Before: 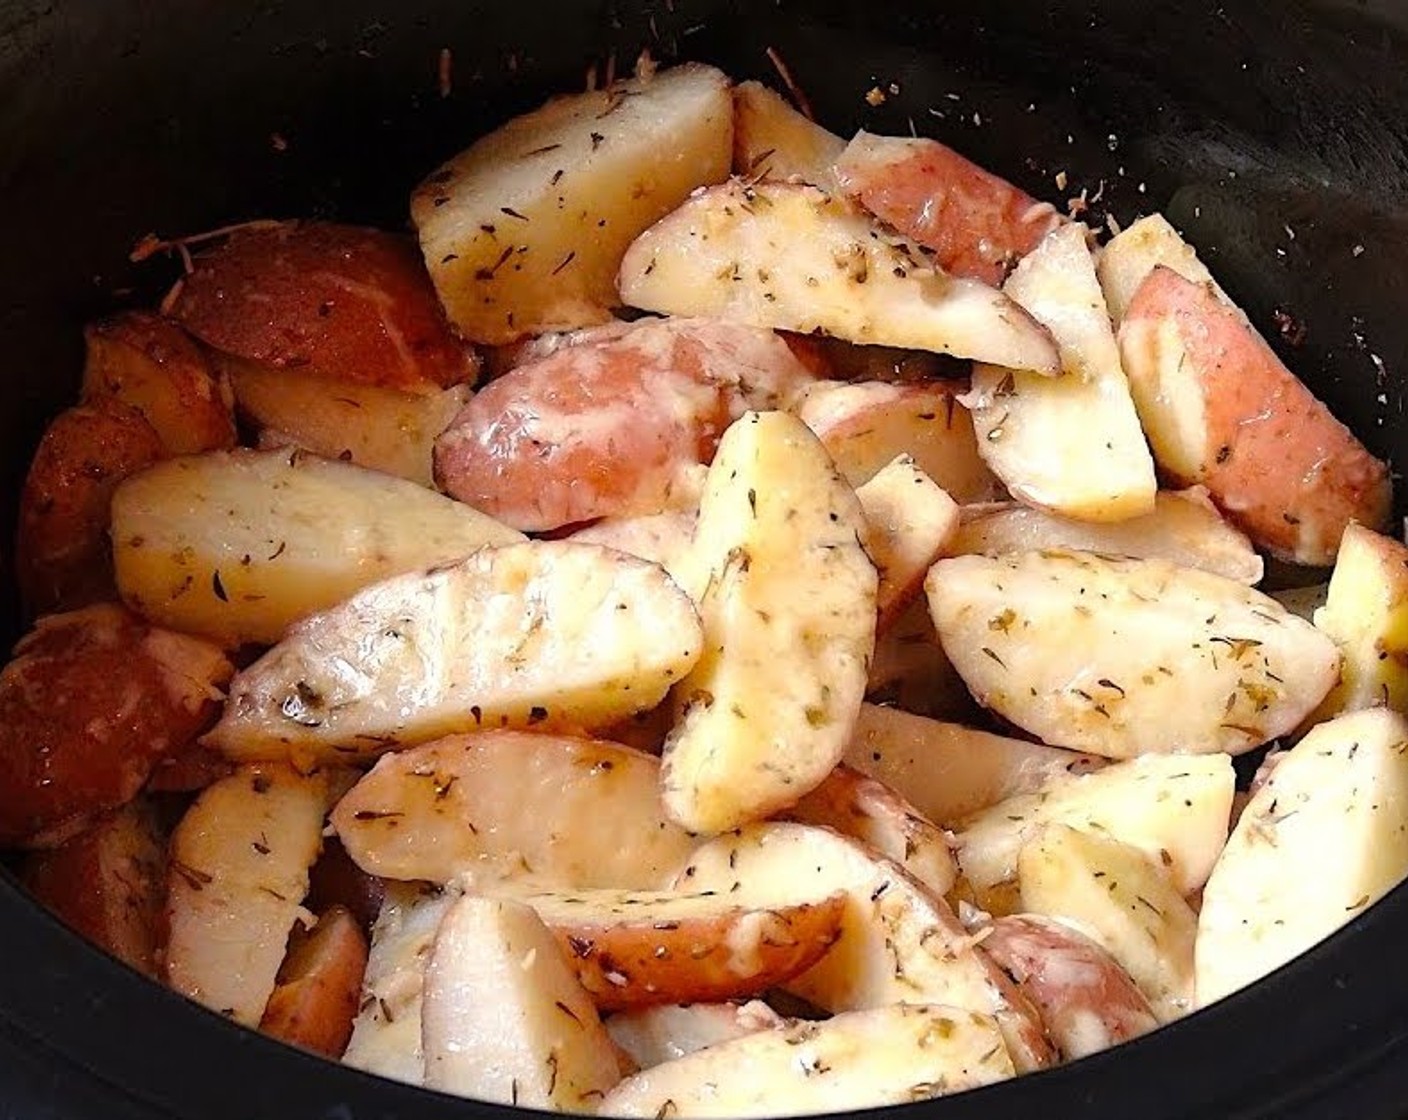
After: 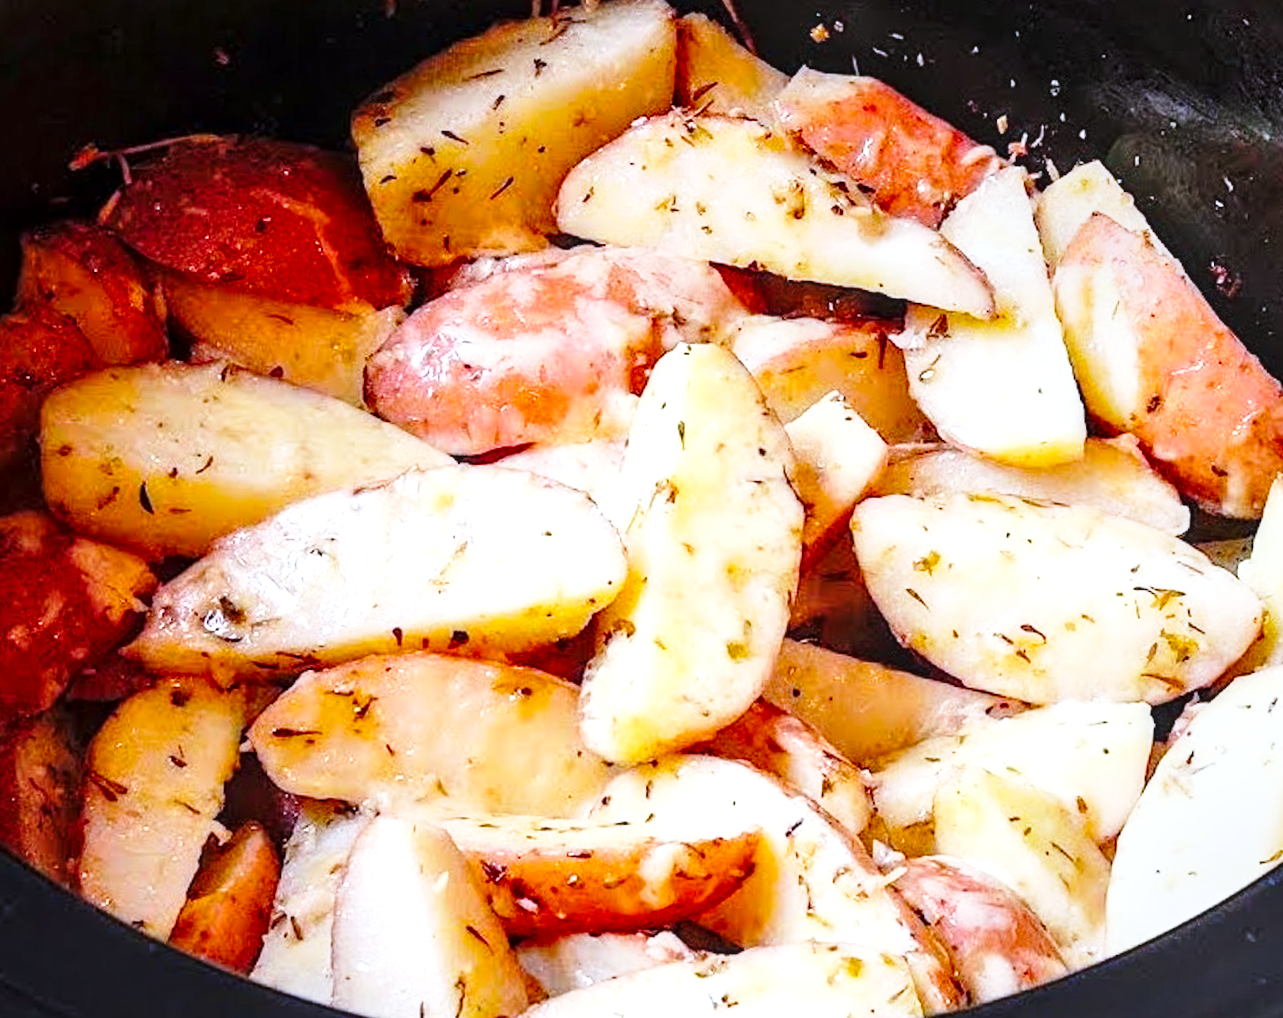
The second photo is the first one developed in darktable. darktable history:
local contrast: detail 130%
color calibration: illuminant as shot in camera, x 0.37, y 0.382, temperature 4313.72 K, saturation algorithm version 1 (2020)
base curve: curves: ch0 [(0, 0) (0.028, 0.03) (0.121, 0.232) (0.46, 0.748) (0.859, 0.968) (1, 1)], preserve colors none
color balance rgb: shadows lift › hue 86.51°, linear chroma grading › global chroma 1.713%, linear chroma grading › mid-tones -0.909%, perceptual saturation grading › global saturation 25.37%
exposure: exposure 0.299 EV, compensate highlight preservation false
crop and rotate: angle -2.15°, left 3.143%, top 4.248%, right 1.497%, bottom 0.627%
